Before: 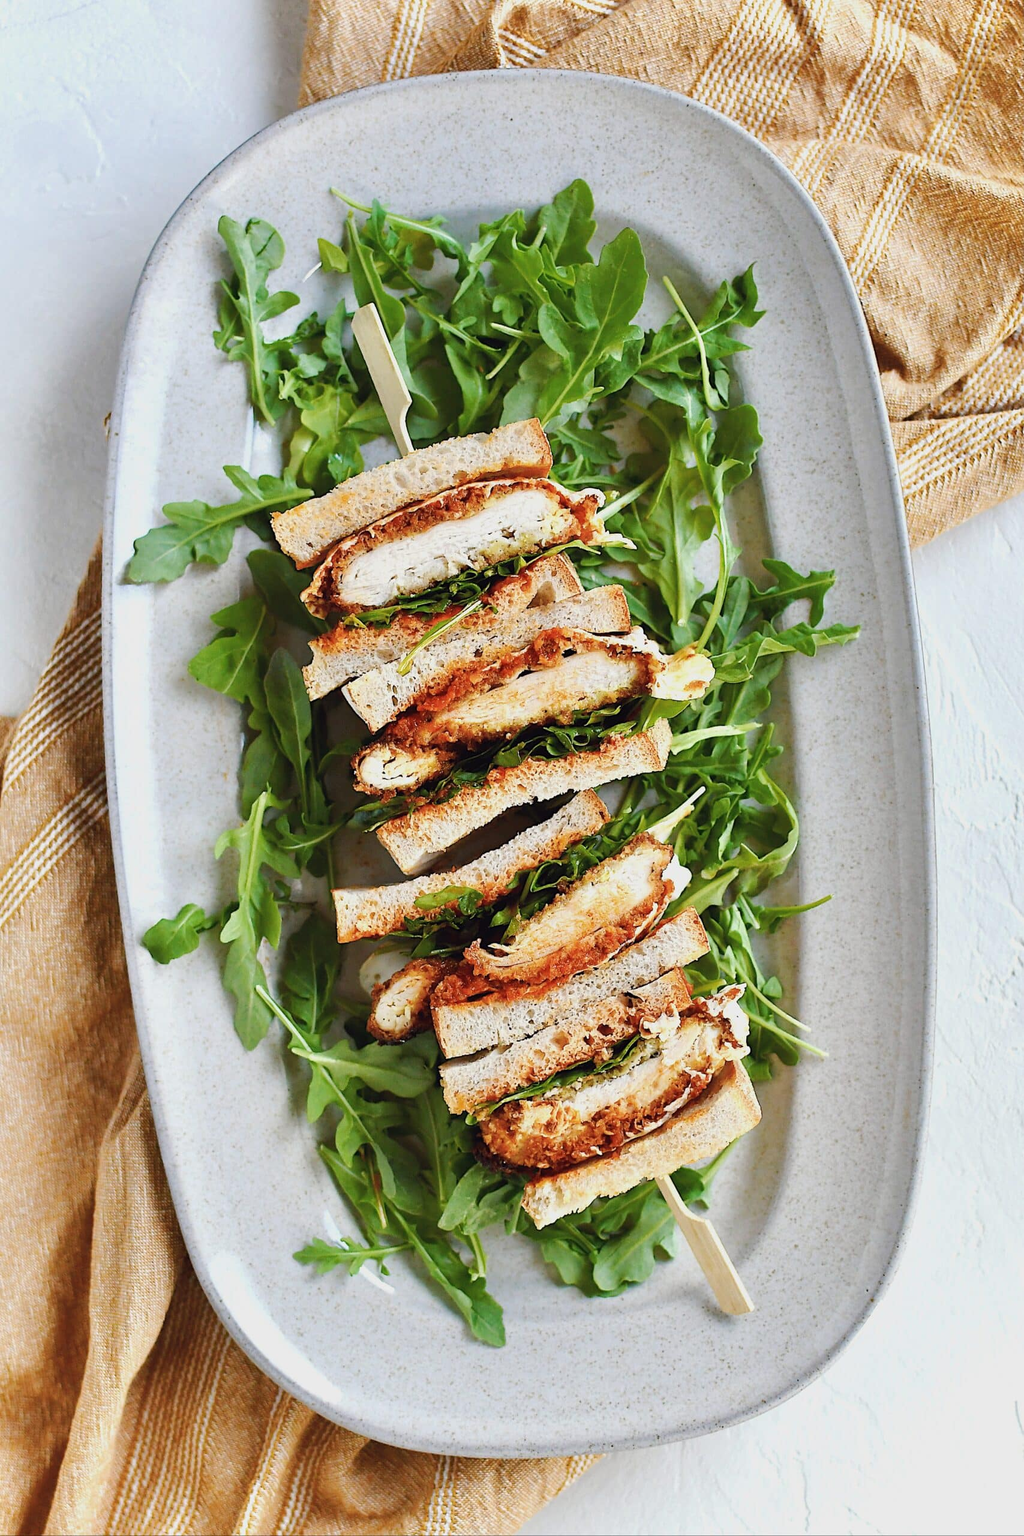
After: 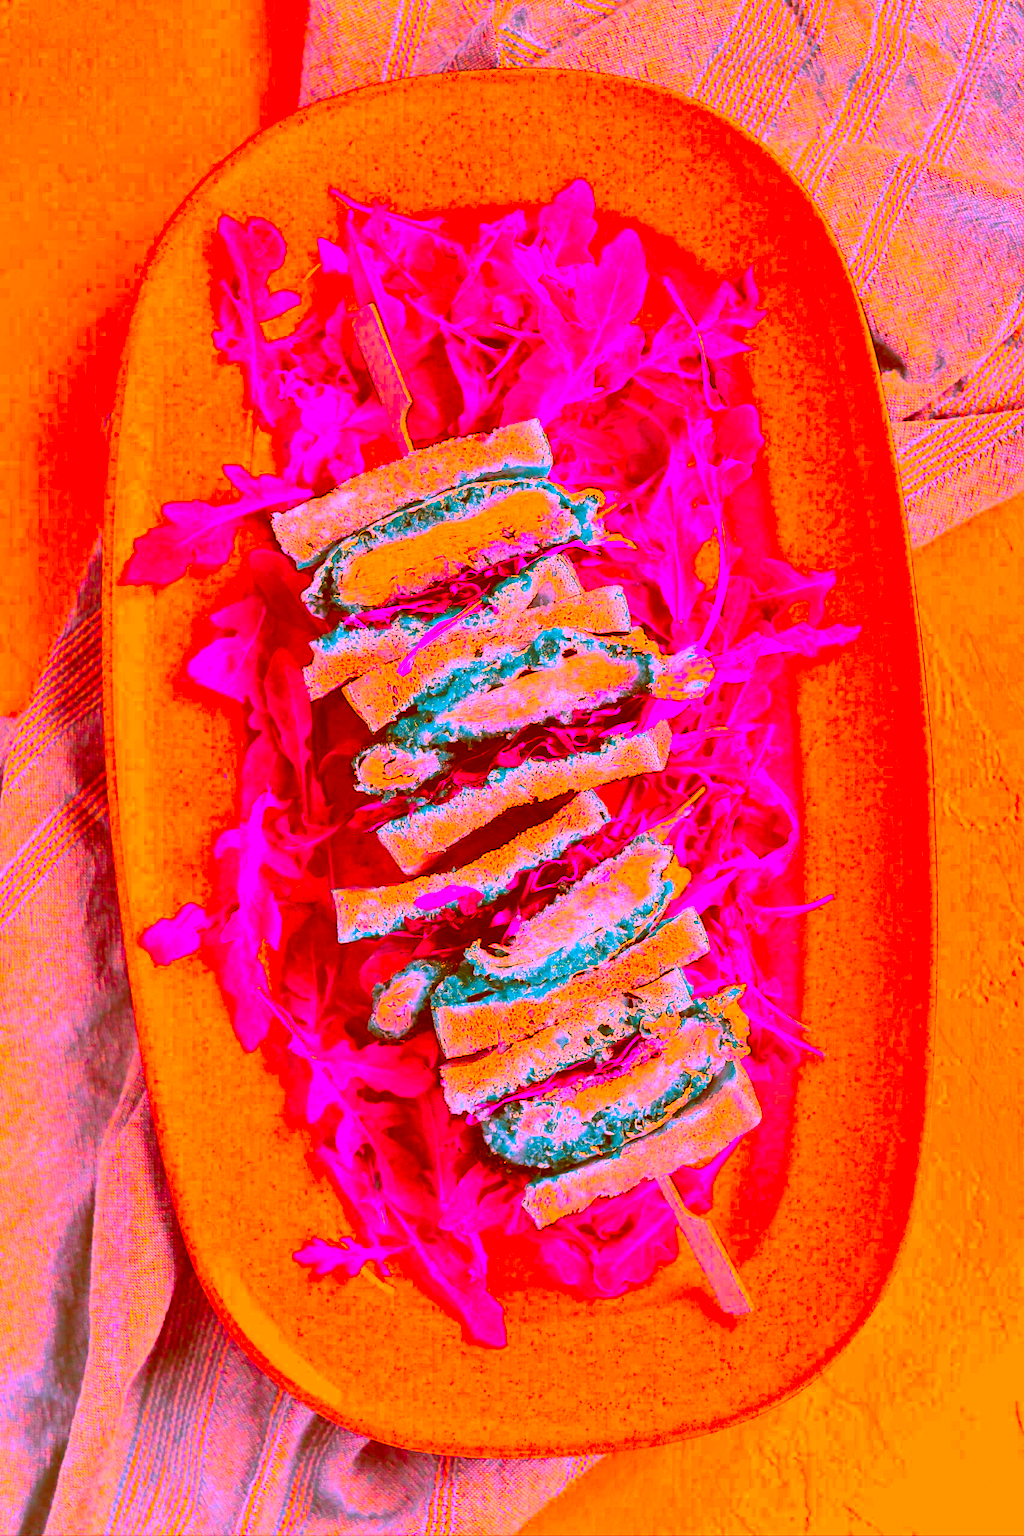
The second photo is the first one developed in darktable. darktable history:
color calibration: illuminant as shot in camera, x 0.358, y 0.373, temperature 4628.91 K
exposure: black level correction 0, exposure 0.7 EV, compensate exposure bias true, compensate highlight preservation false
color balance: mode lift, gamma, gain (sRGB), lift [1, 1.049, 1, 1]
color correction: highlights a* -39.68, highlights b* -40, shadows a* -40, shadows b* -40, saturation -3
